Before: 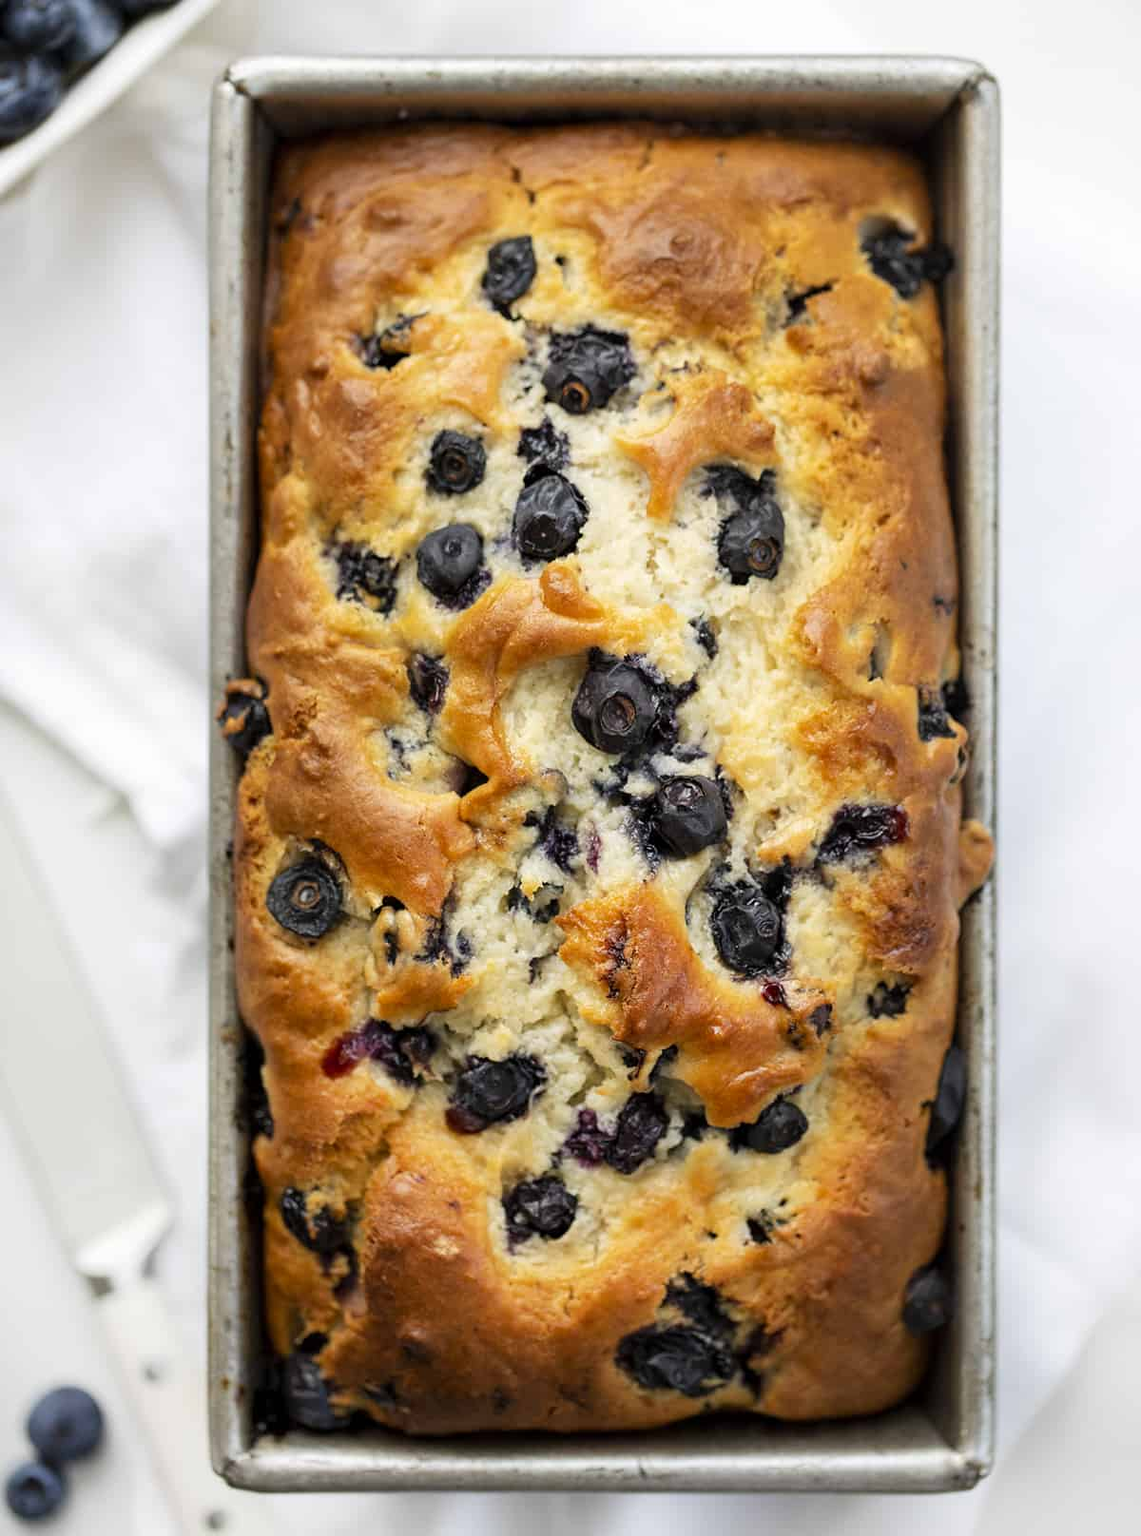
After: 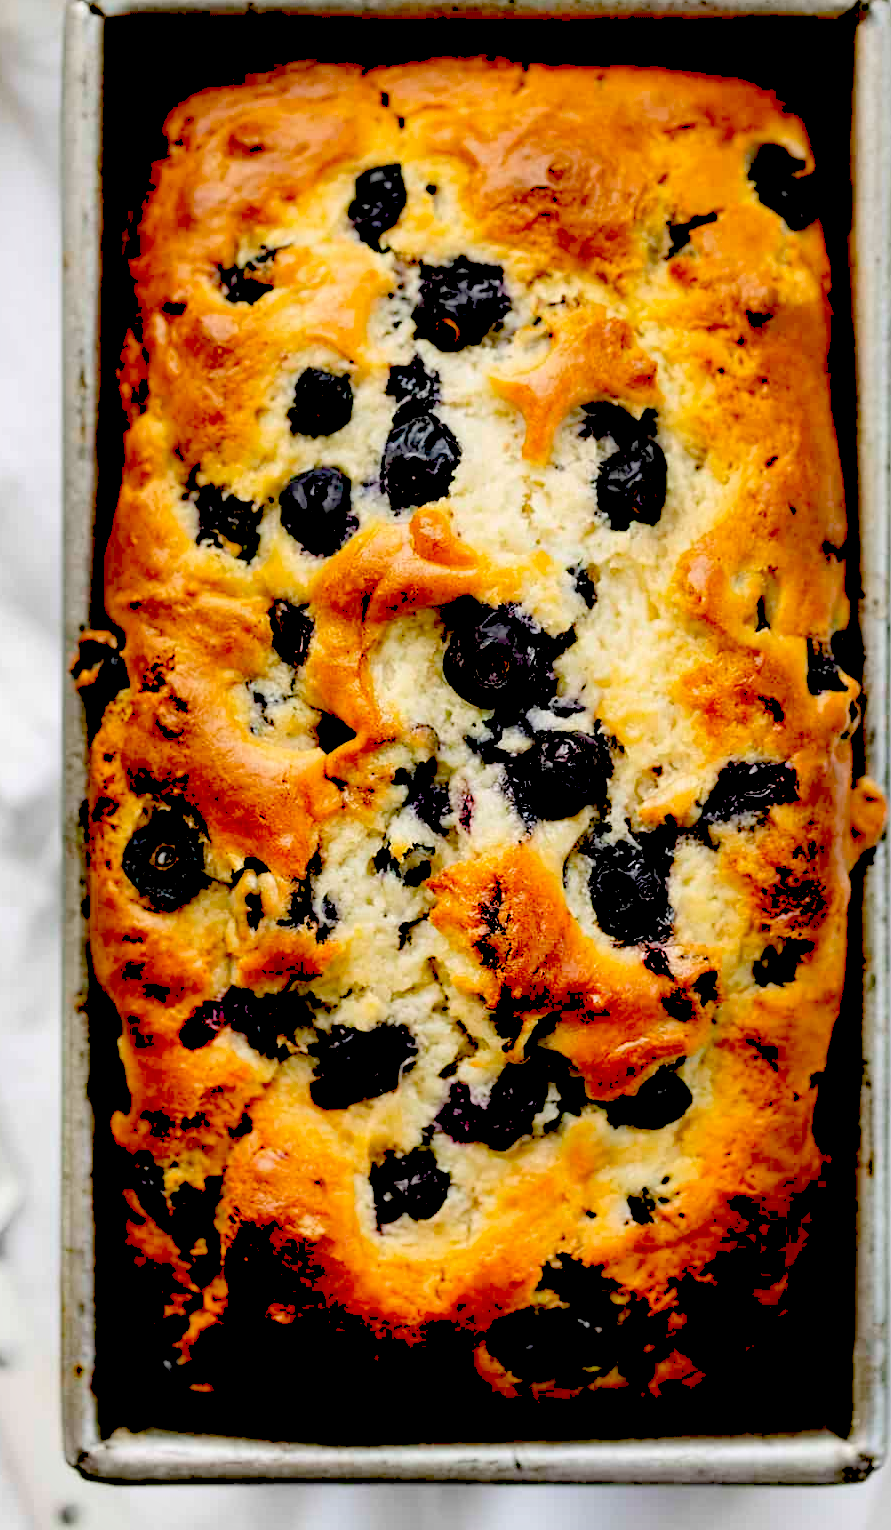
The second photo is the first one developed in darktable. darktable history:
contrast brightness saturation: brightness 0.15
exposure: black level correction 0.1, exposure -0.086 EV, compensate highlight preservation false
crop and rotate: left 13.167%, top 5.278%, right 12.531%
shadows and highlights: low approximation 0.01, soften with gaussian
